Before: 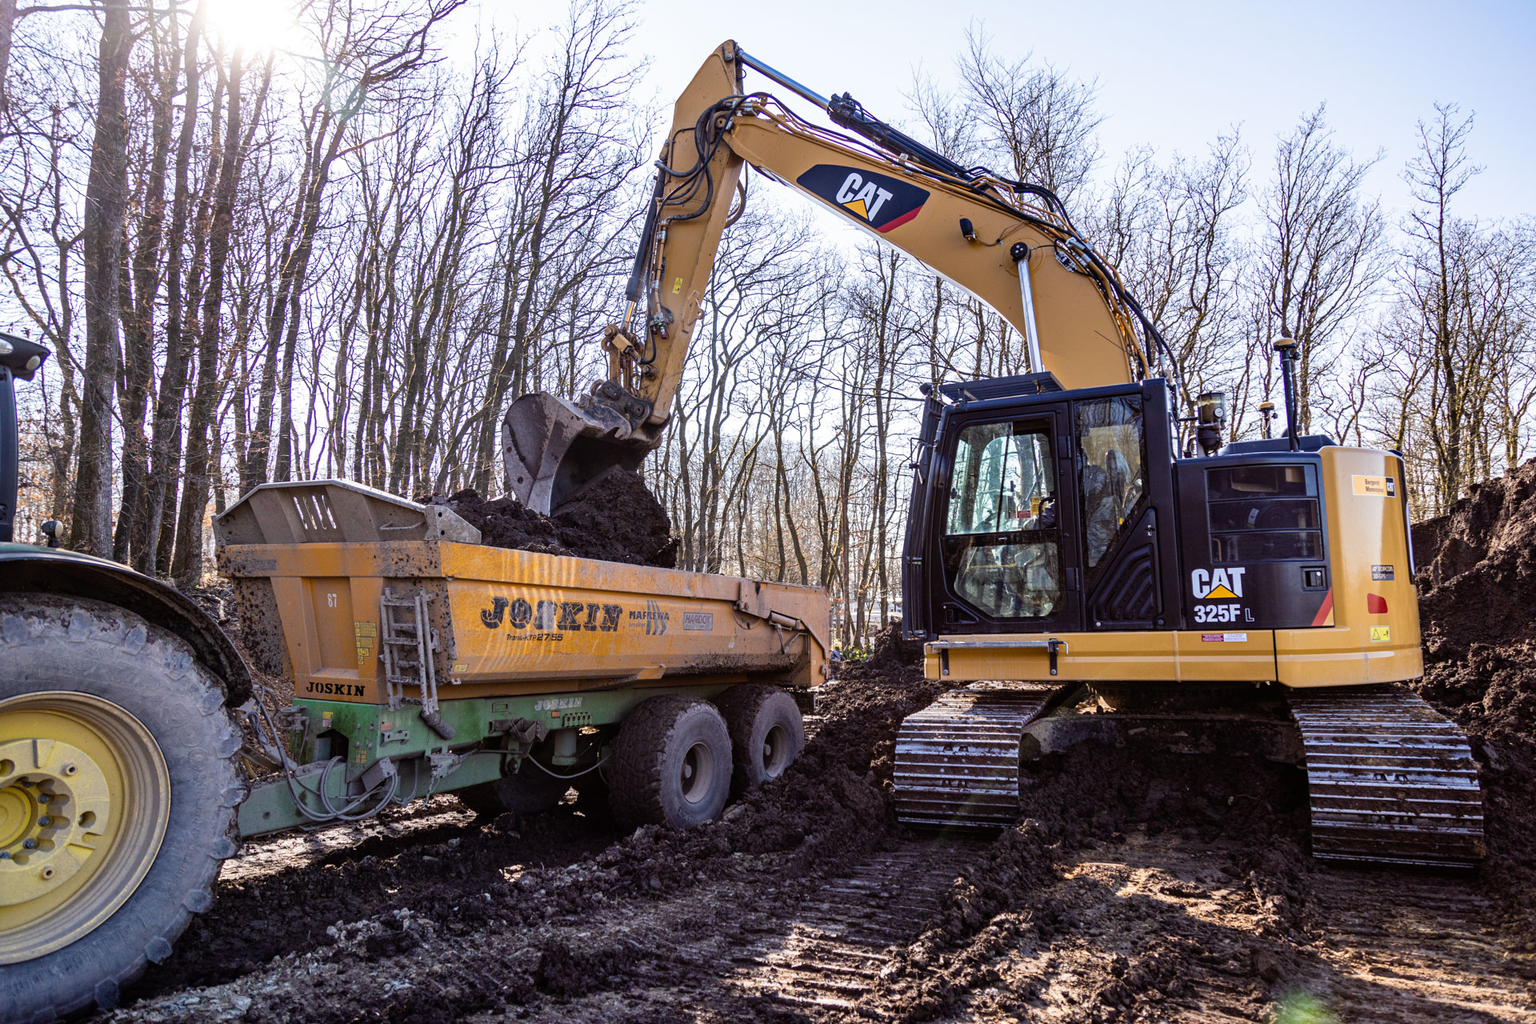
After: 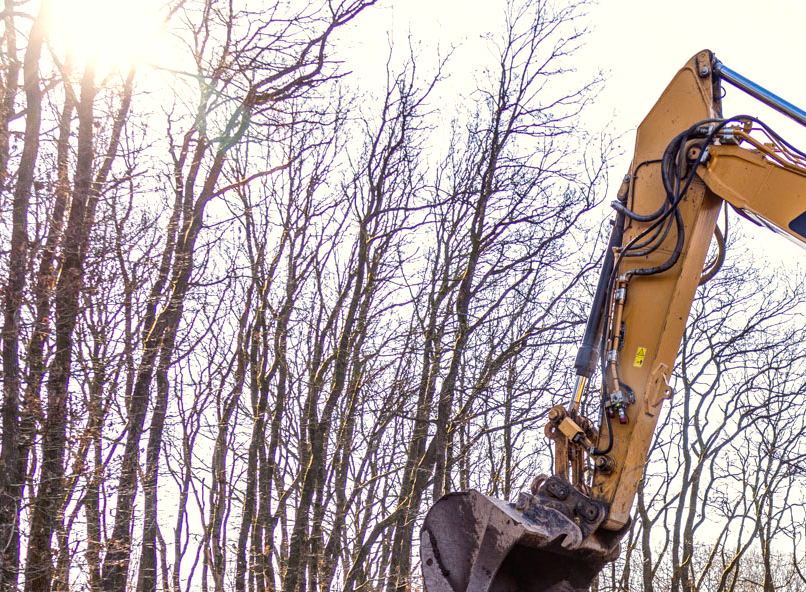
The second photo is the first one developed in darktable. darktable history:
local contrast: on, module defaults
color balance: contrast 6.48%, output saturation 113.3%
crop and rotate: left 10.817%, top 0.062%, right 47.194%, bottom 53.626%
white balance: red 1.045, blue 0.932
